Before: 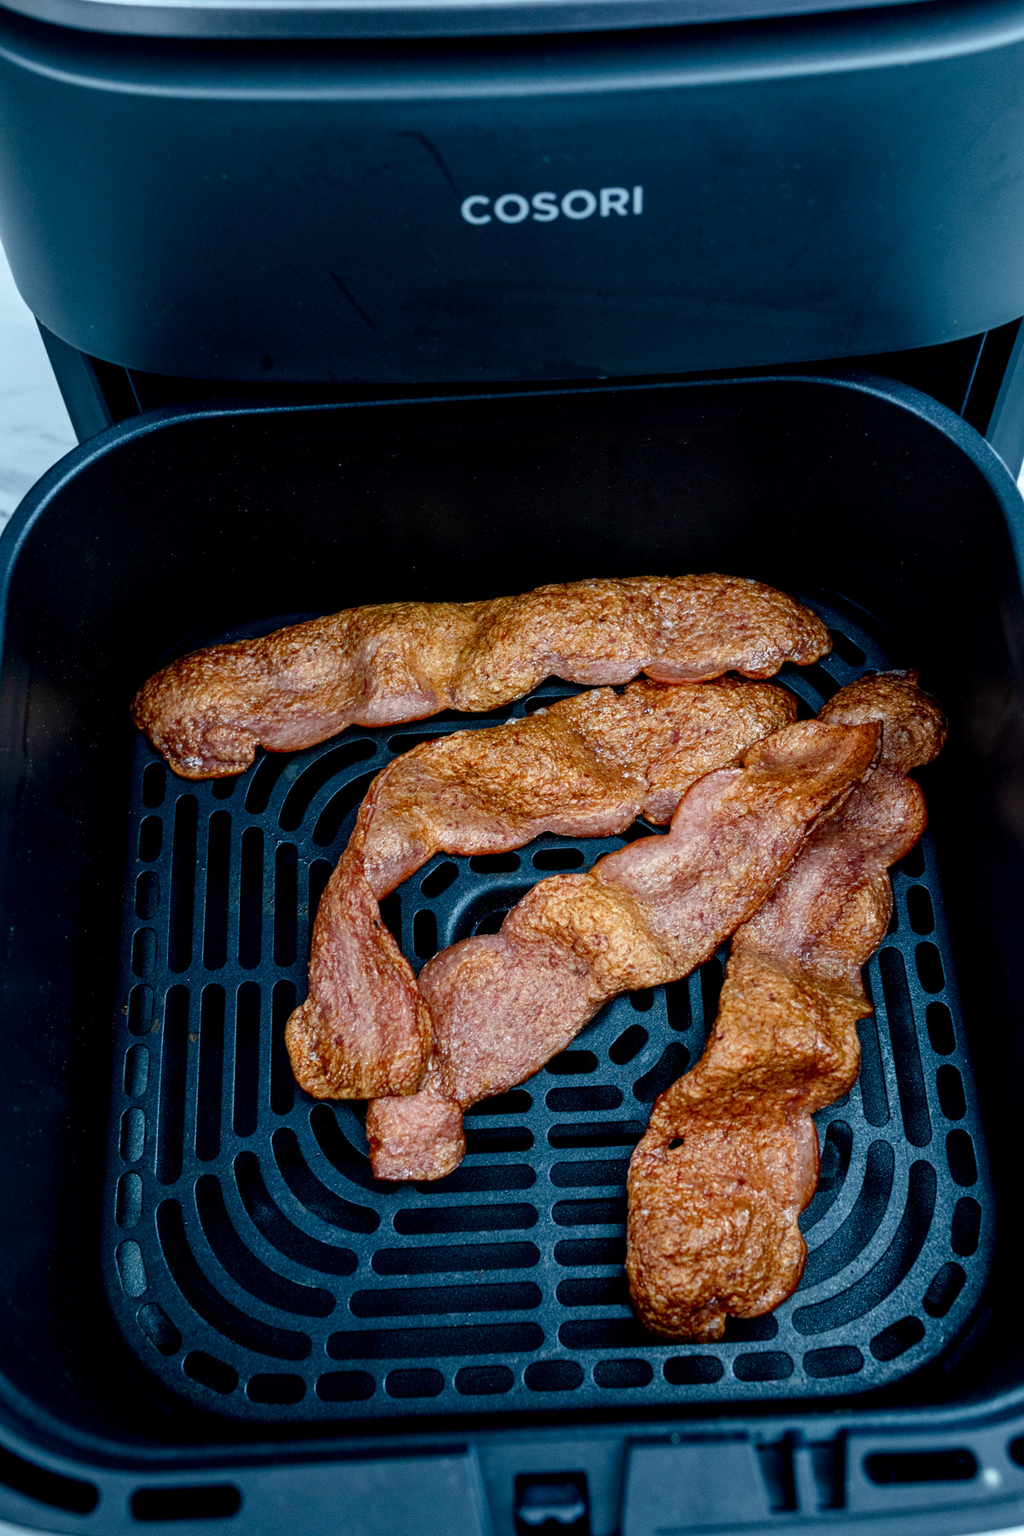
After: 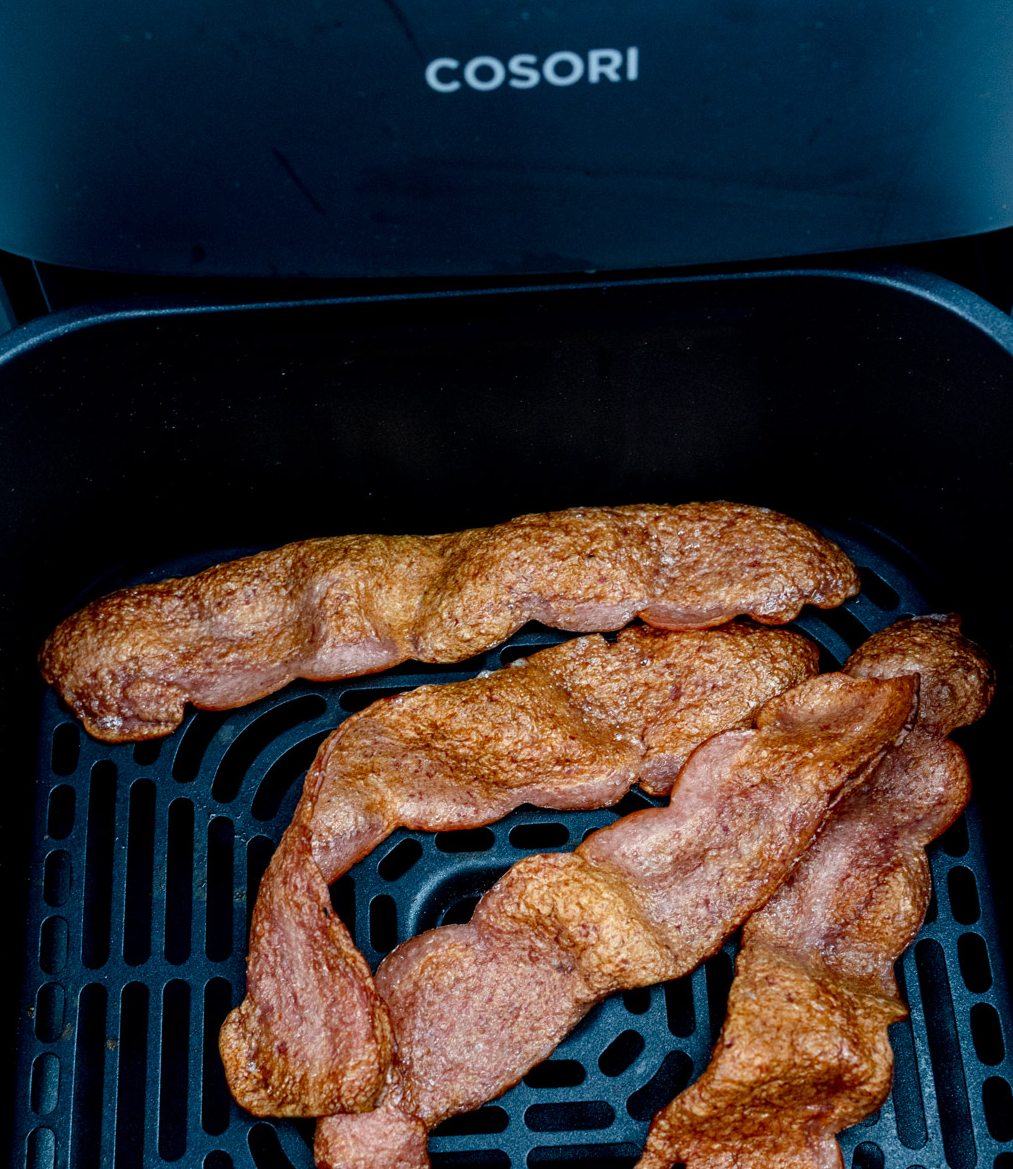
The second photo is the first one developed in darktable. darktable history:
crop and rotate: left 9.66%, top 9.514%, right 5.851%, bottom 25.517%
